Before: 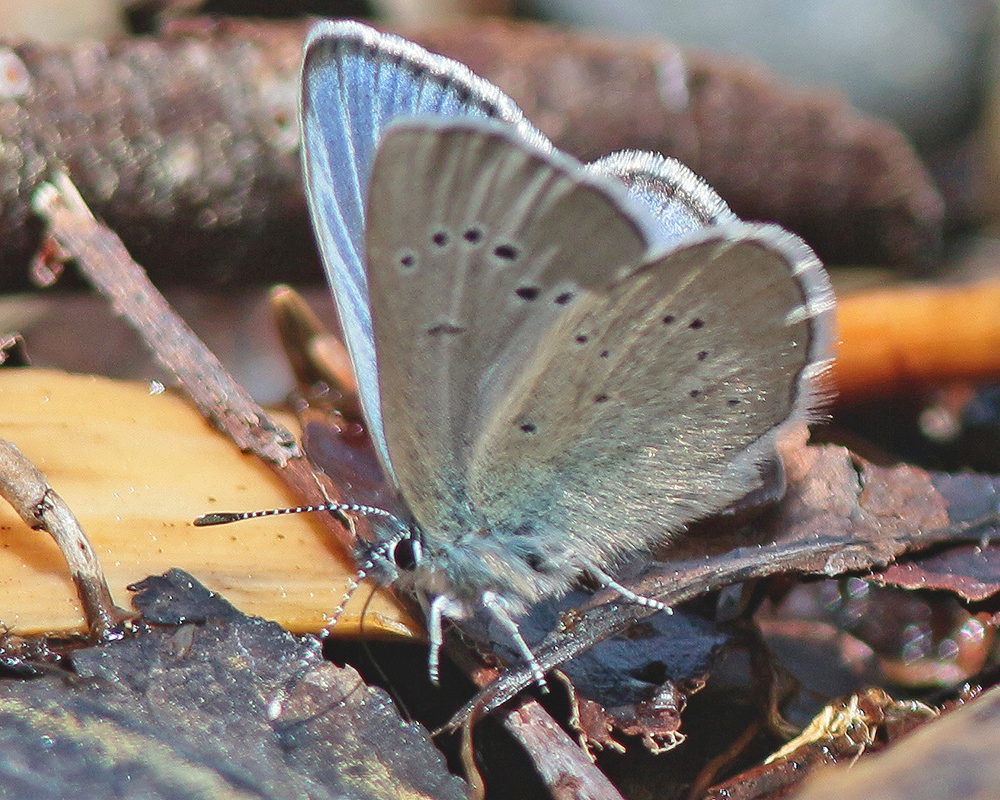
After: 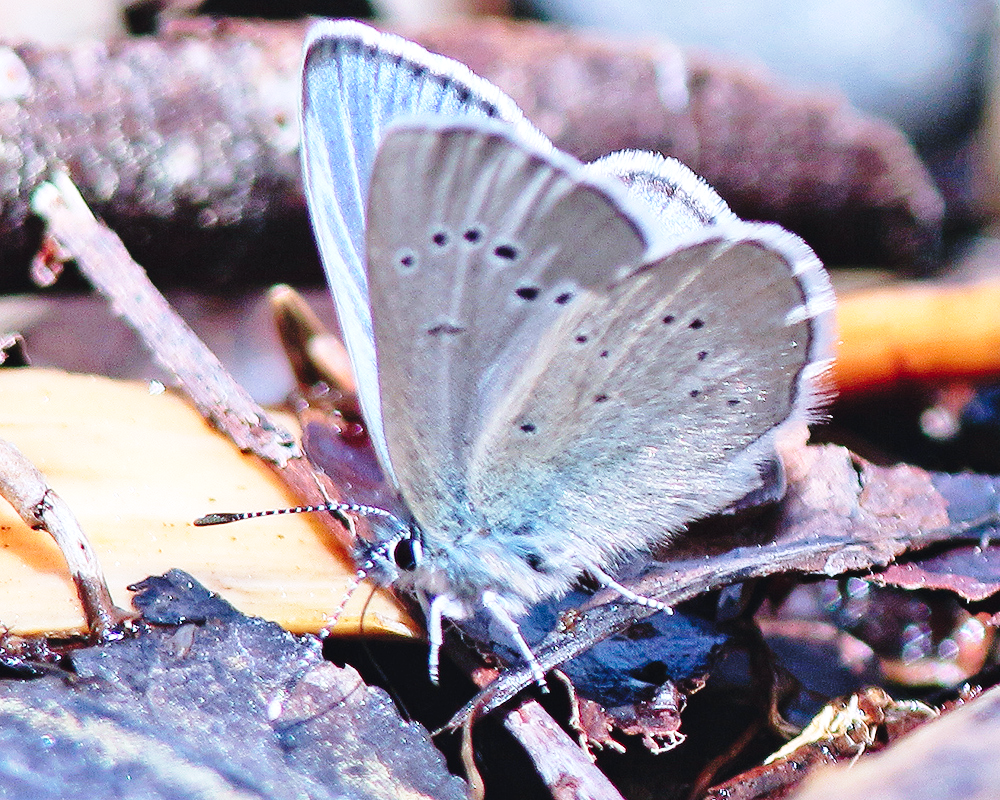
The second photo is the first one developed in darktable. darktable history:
color calibration: illuminant as shot in camera, x 0.379, y 0.396, temperature 4143.58 K
tone equalizer: -8 EV -0.39 EV, -7 EV -0.428 EV, -6 EV -0.371 EV, -5 EV -0.242 EV, -3 EV 0.222 EV, -2 EV 0.305 EV, -1 EV 0.396 EV, +0 EV 0.429 EV, mask exposure compensation -0.484 EV
base curve: curves: ch0 [(0, 0) (0.04, 0.03) (0.133, 0.232) (0.448, 0.748) (0.843, 0.968) (1, 1)], preserve colors none
exposure: black level correction 0.001, exposure -0.124 EV, compensate highlight preservation false
